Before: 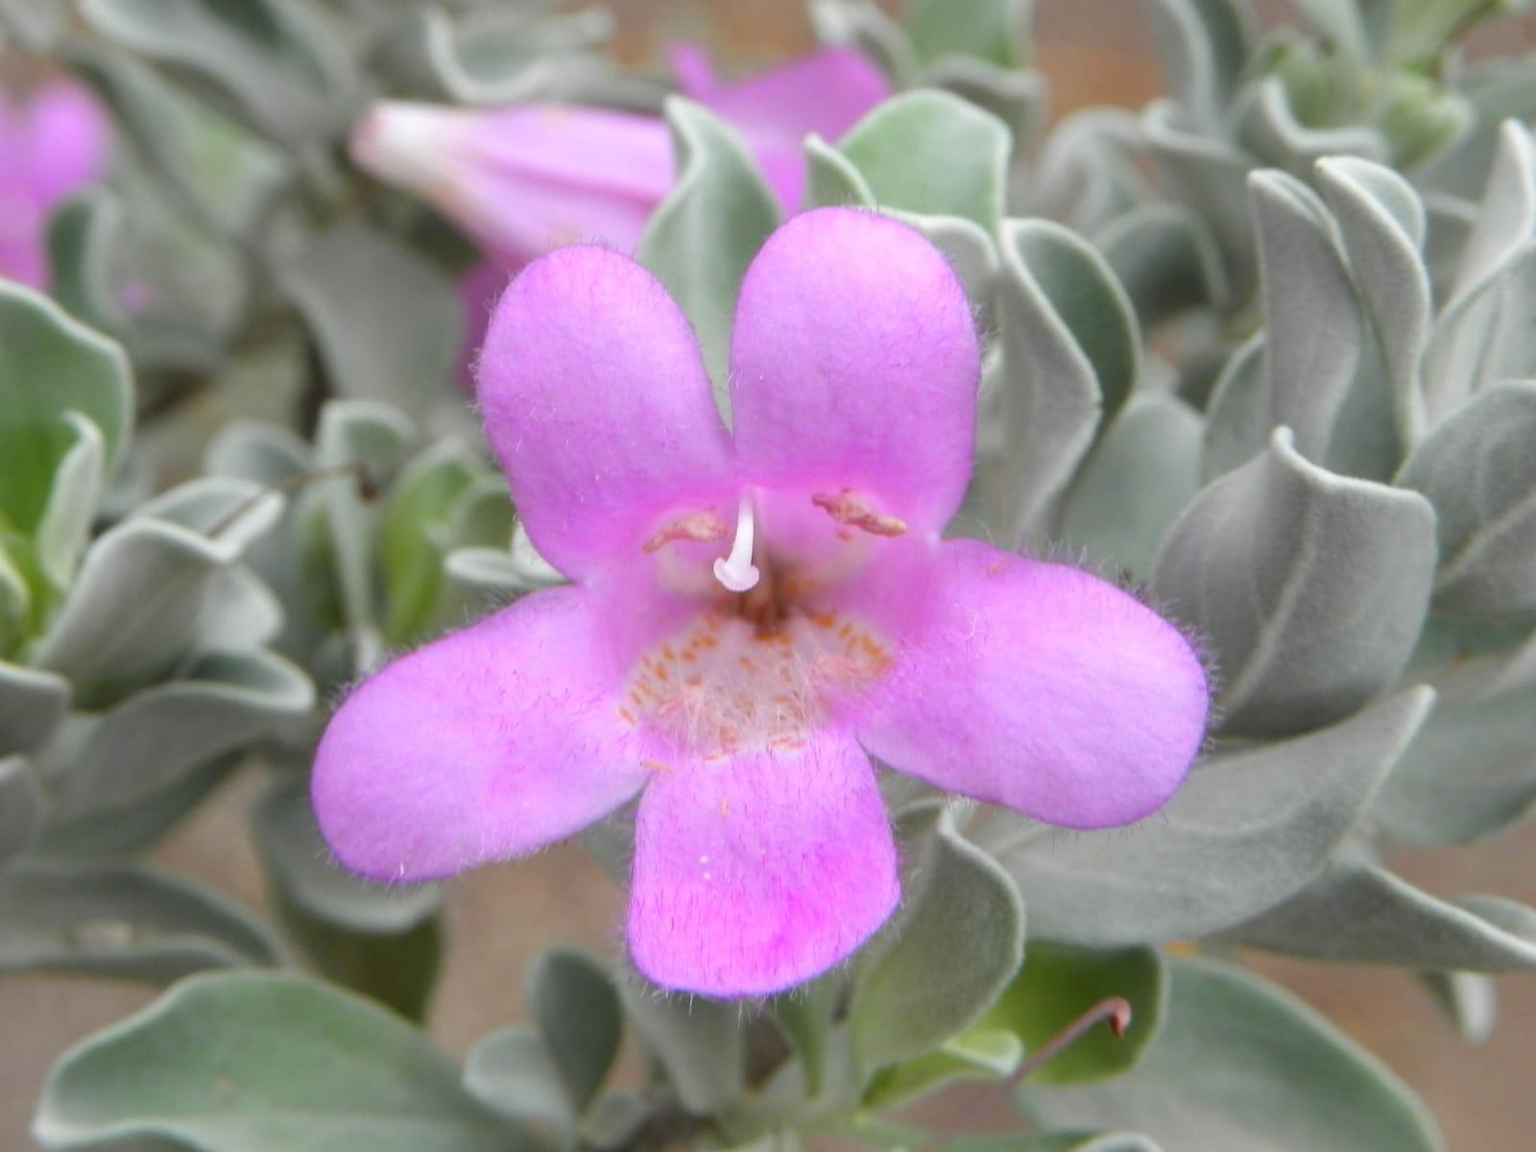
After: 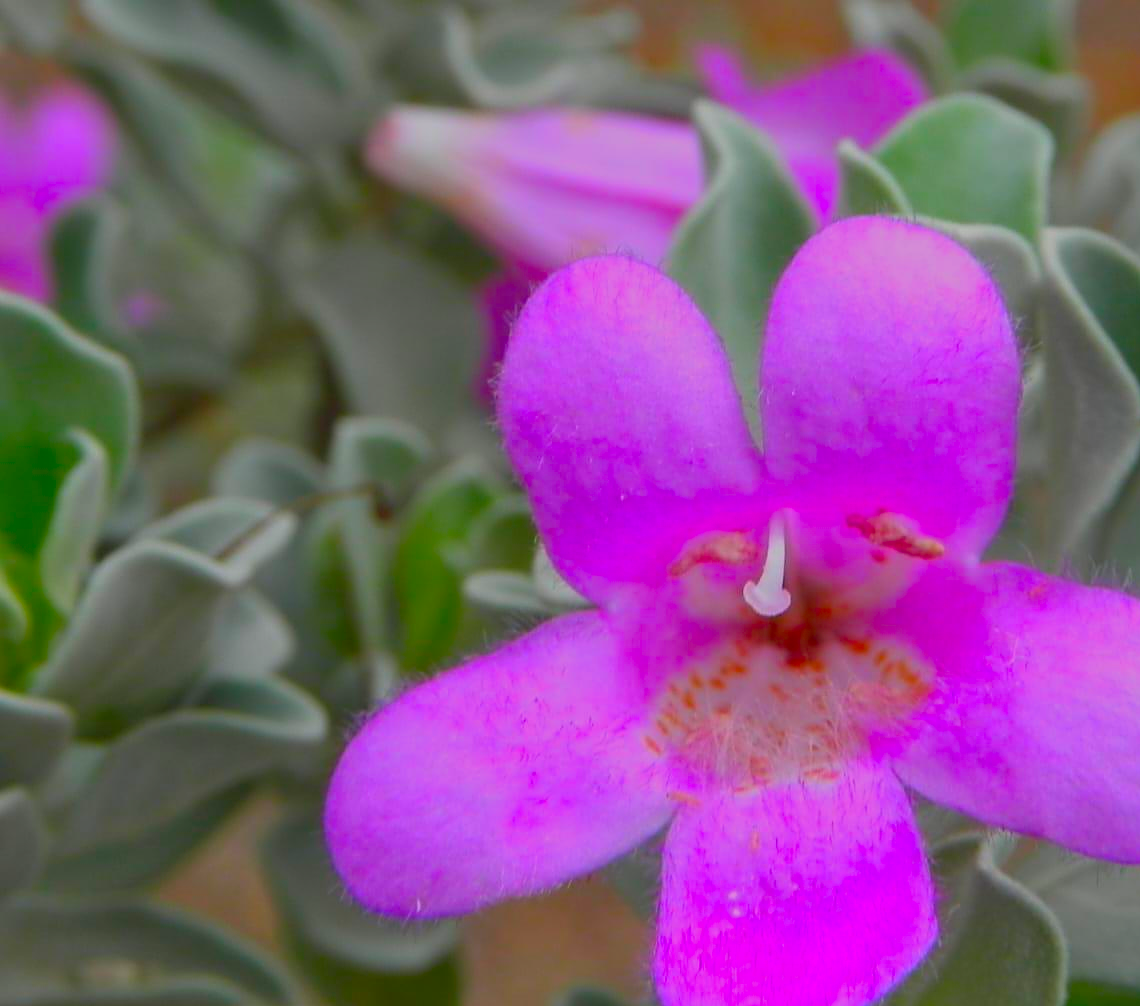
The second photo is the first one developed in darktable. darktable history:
tone equalizer: -8 EV -0.042 EV, -7 EV 0.029 EV, -6 EV -0.007 EV, -5 EV 0.004 EV, -4 EV -0.05 EV, -3 EV -0.23 EV, -2 EV -0.66 EV, -1 EV -0.982 EV, +0 EV -0.988 EV
sharpen: on, module defaults
crop: right 28.718%, bottom 16.133%
exposure: black level correction 0, compensate exposure bias true, compensate highlight preservation false
color correction: highlights b* -0.028, saturation 2.13
